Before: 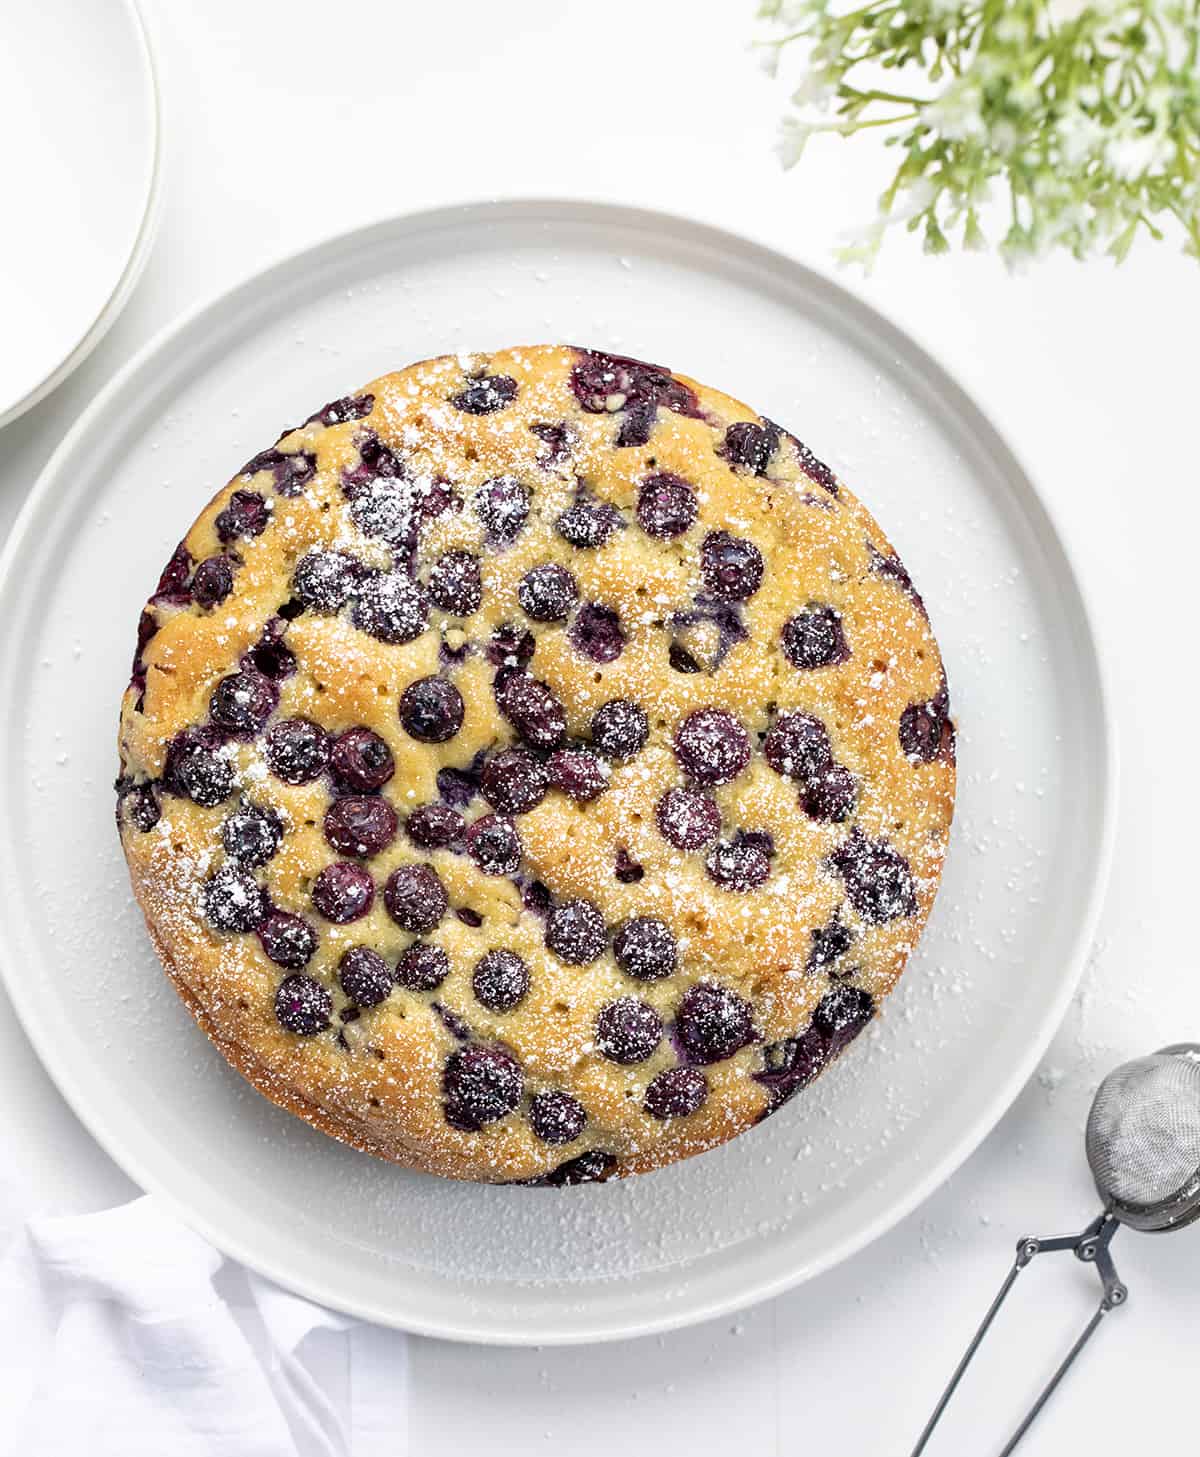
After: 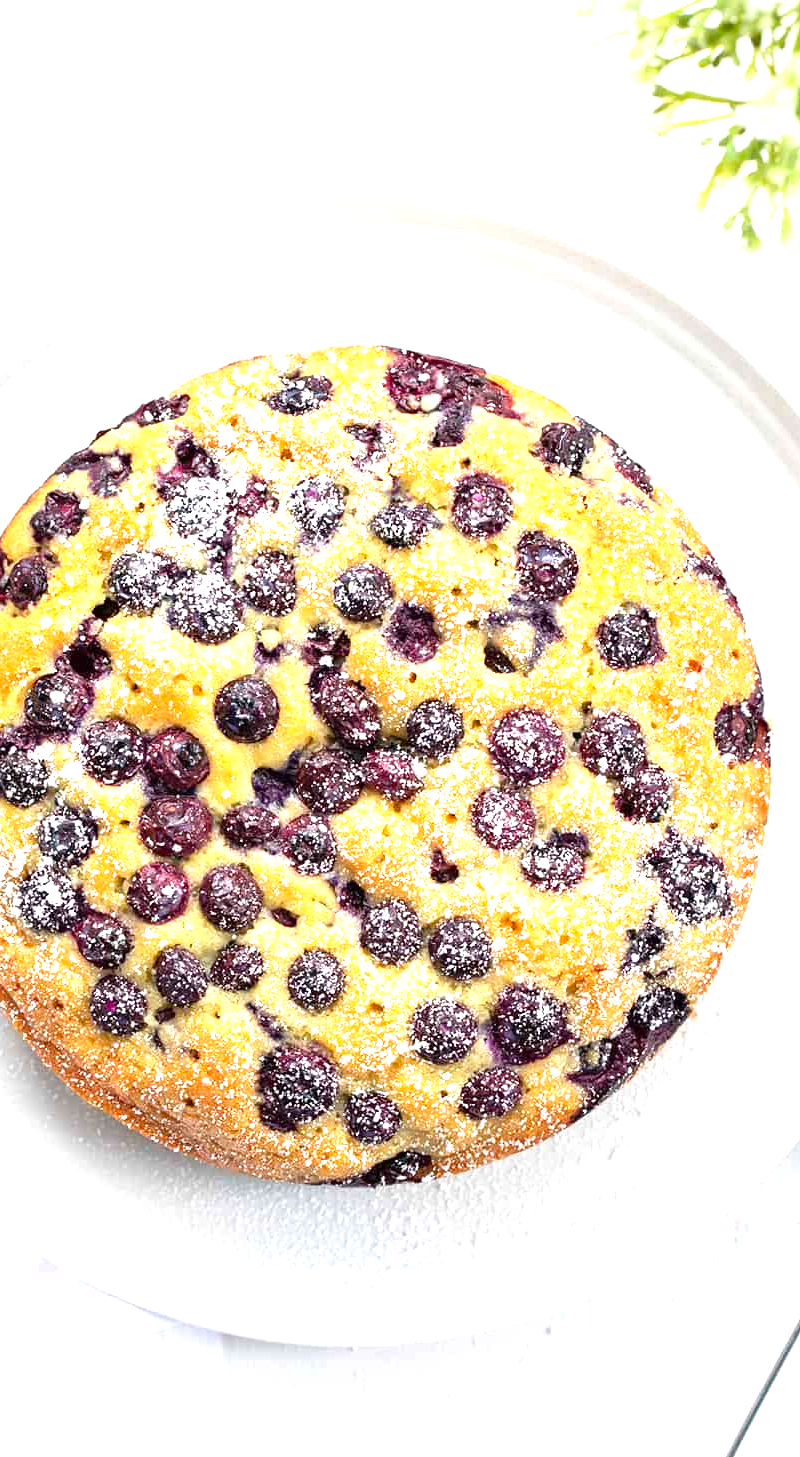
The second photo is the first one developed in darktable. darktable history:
crop and rotate: left 15.446%, right 17.836%
exposure: black level correction 0, exposure 1 EV, compensate exposure bias true, compensate highlight preservation false
